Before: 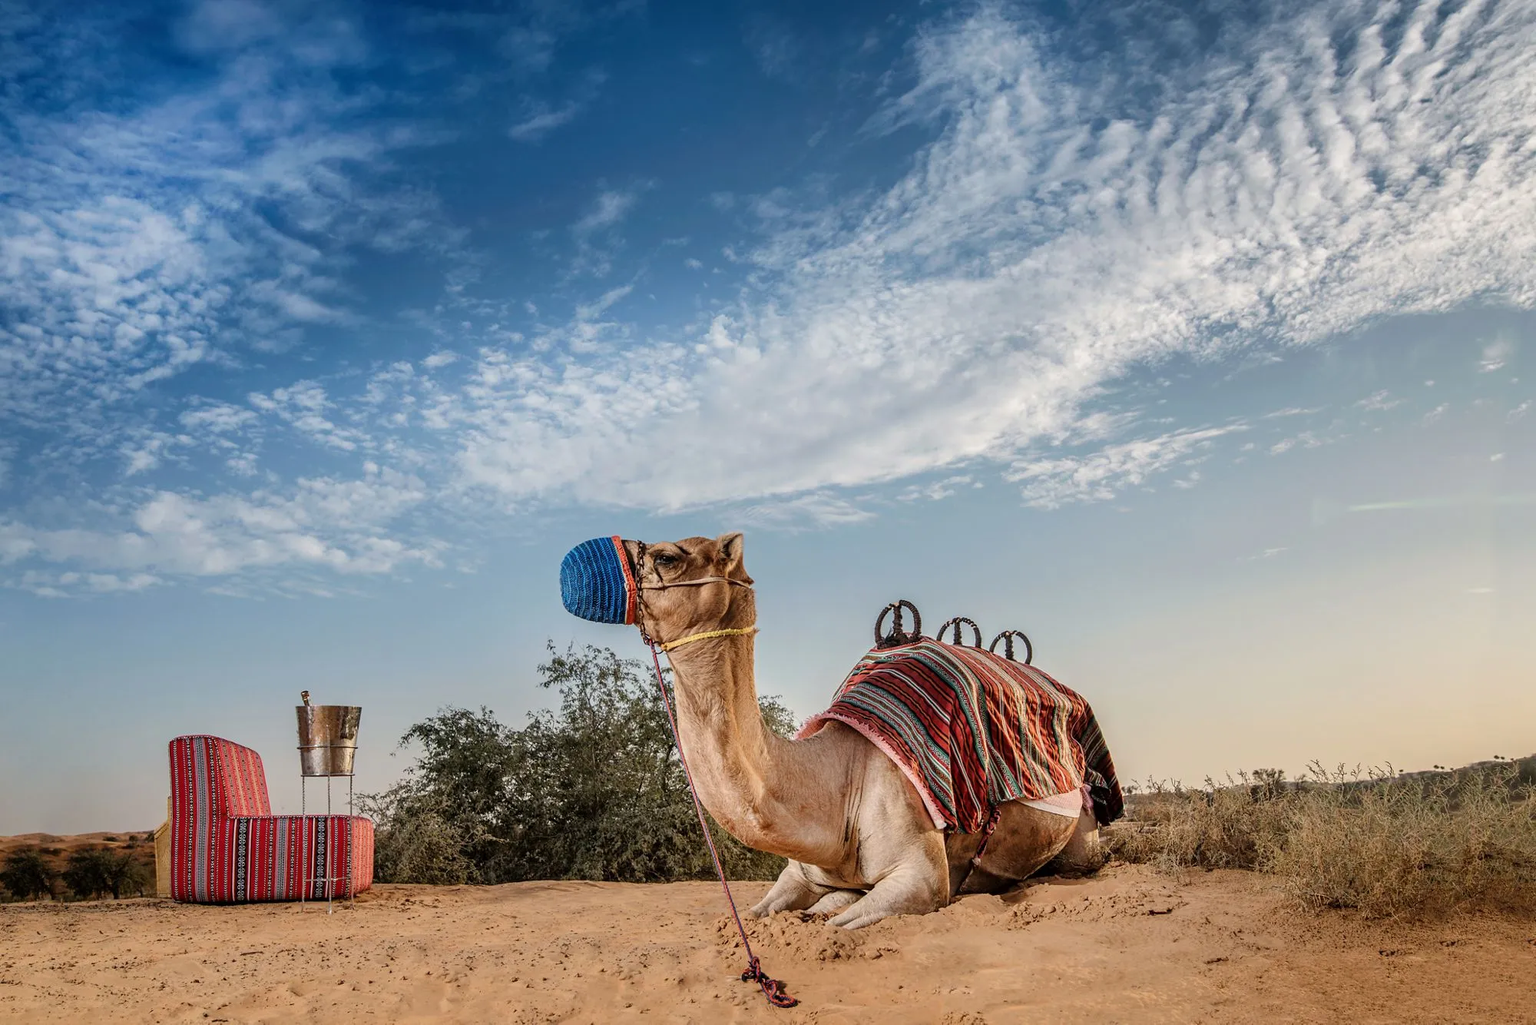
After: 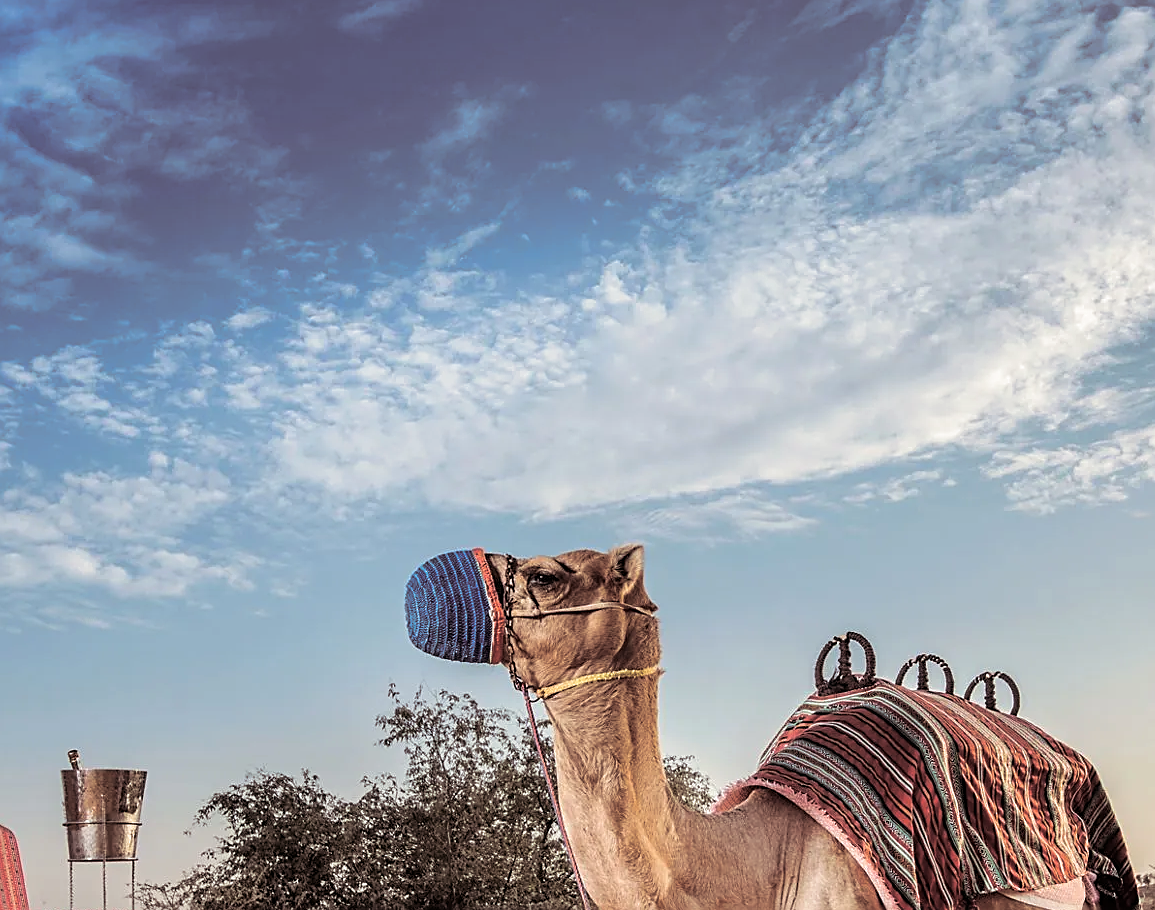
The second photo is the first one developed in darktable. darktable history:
exposure: exposure 0.2 EV, compensate highlight preservation false
crop: left 16.202%, top 11.208%, right 26.045%, bottom 20.557%
split-toning: shadows › saturation 0.24, highlights › hue 54°, highlights › saturation 0.24
sharpen: on, module defaults
